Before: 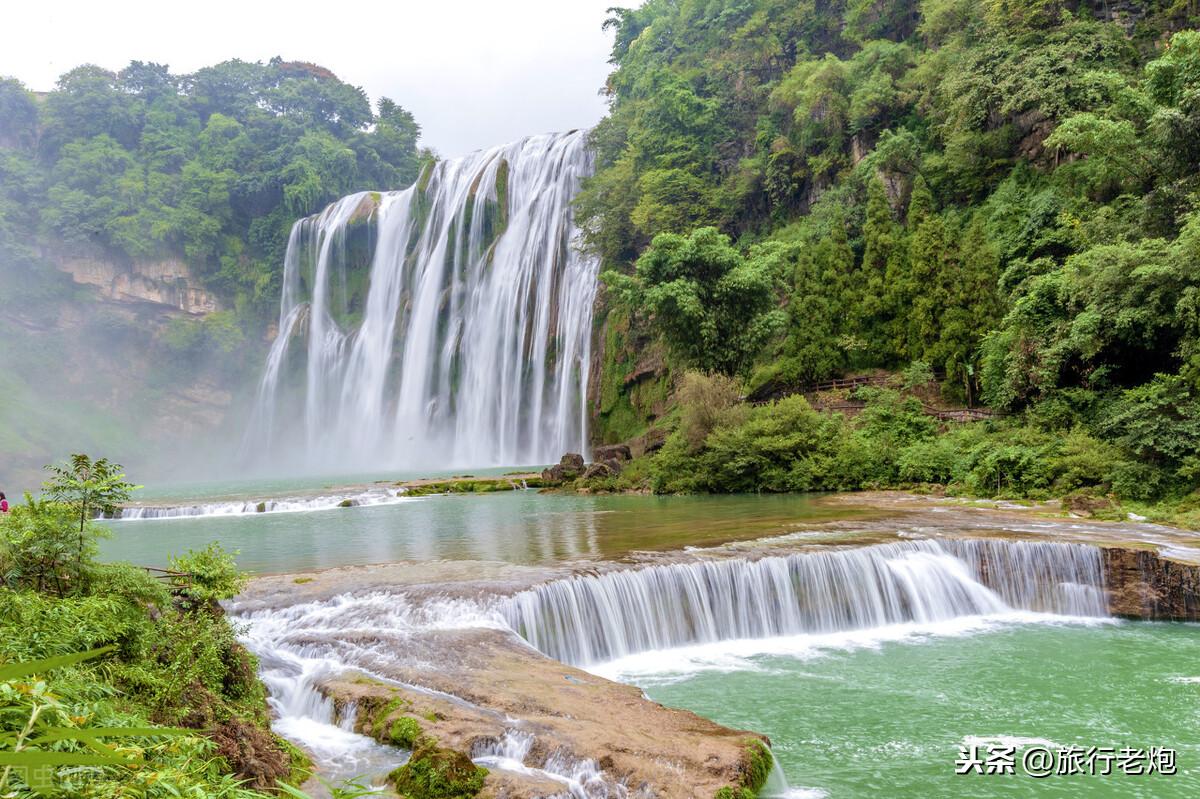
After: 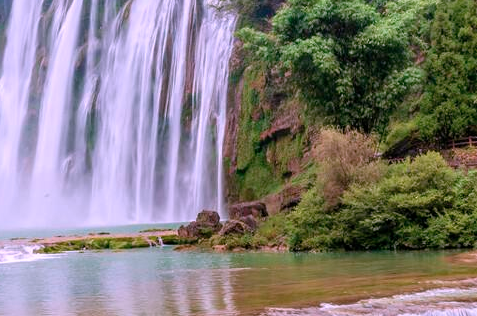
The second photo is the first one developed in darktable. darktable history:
crop: left 30.41%, top 30.451%, right 29.782%, bottom 29.943%
color correction: highlights a* 15.97, highlights b* -19.93
